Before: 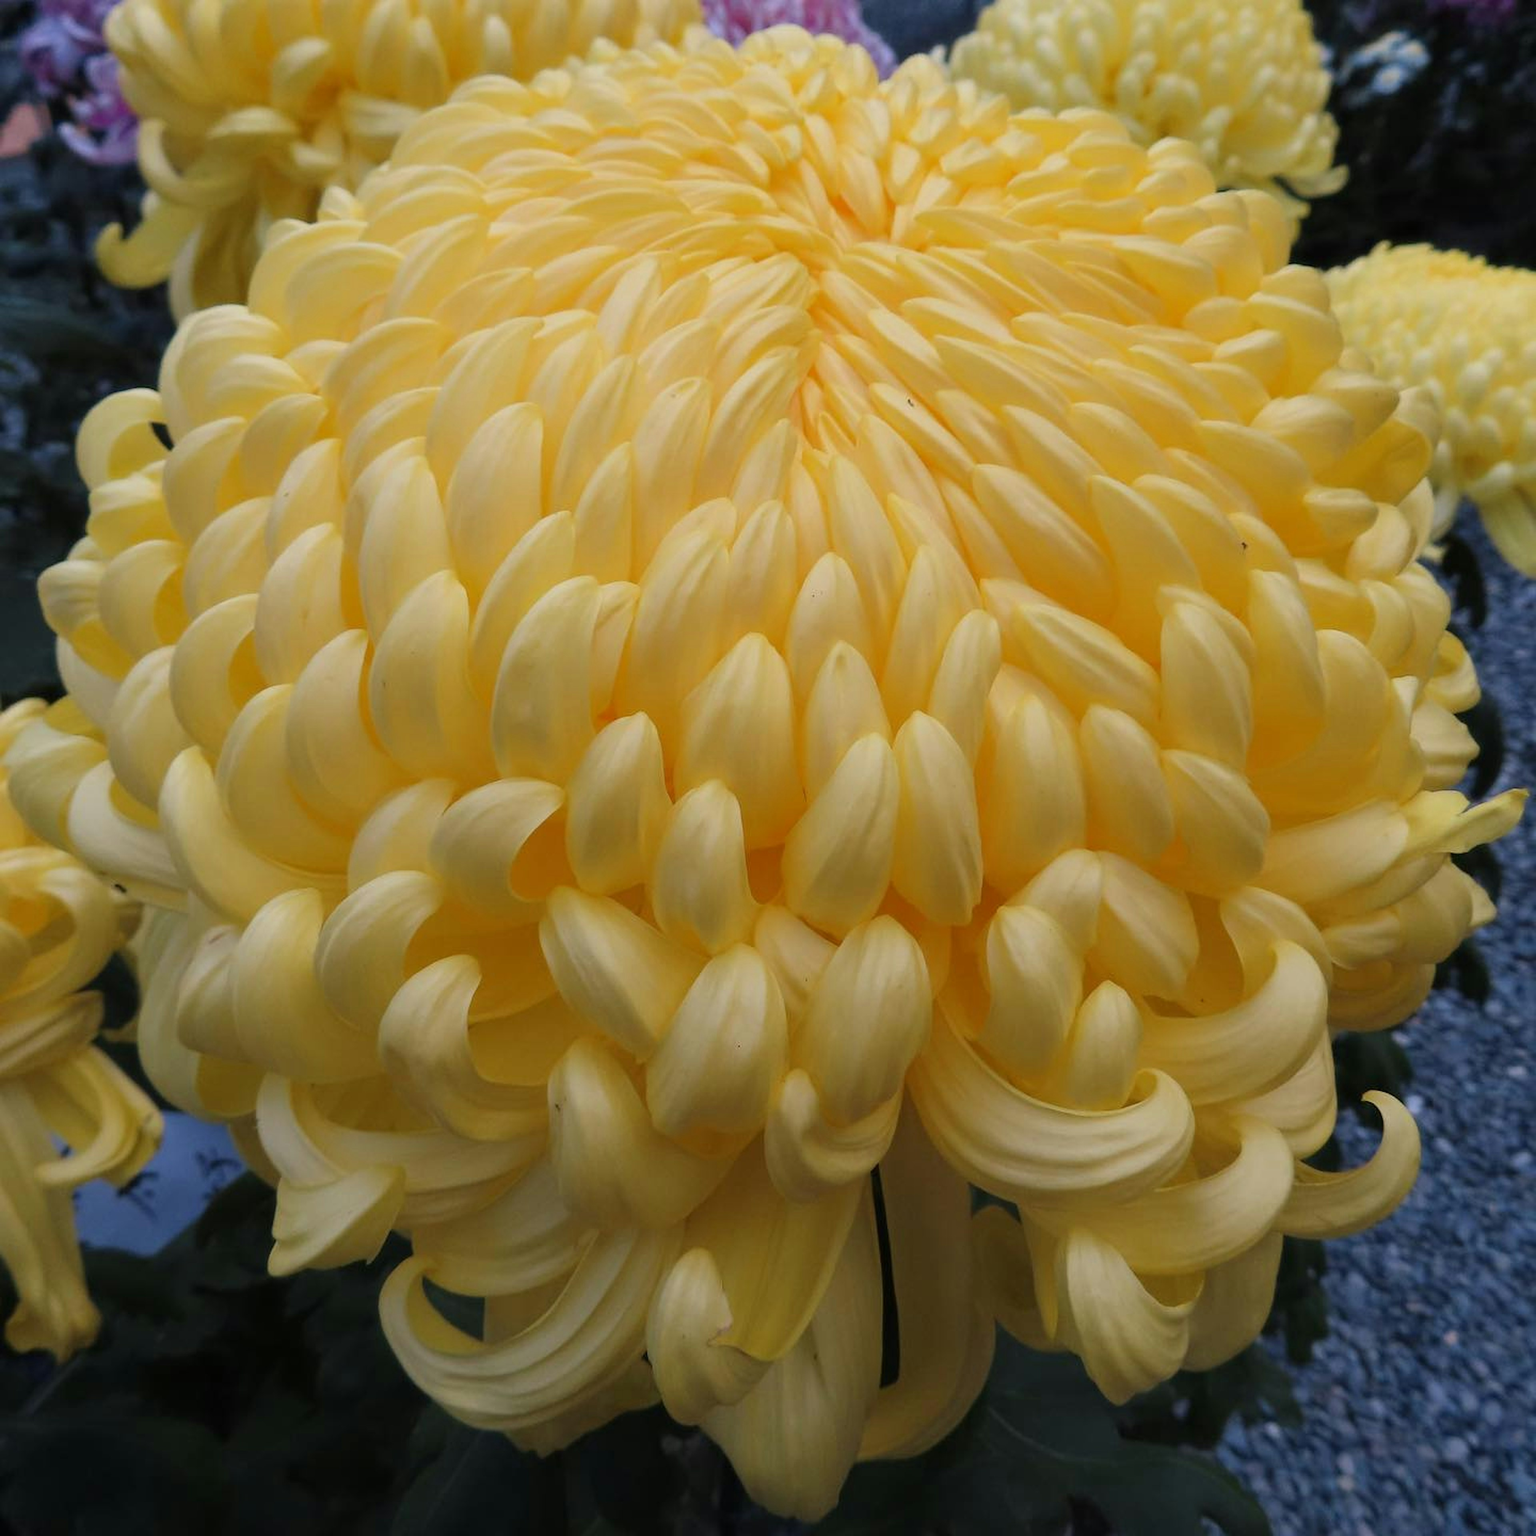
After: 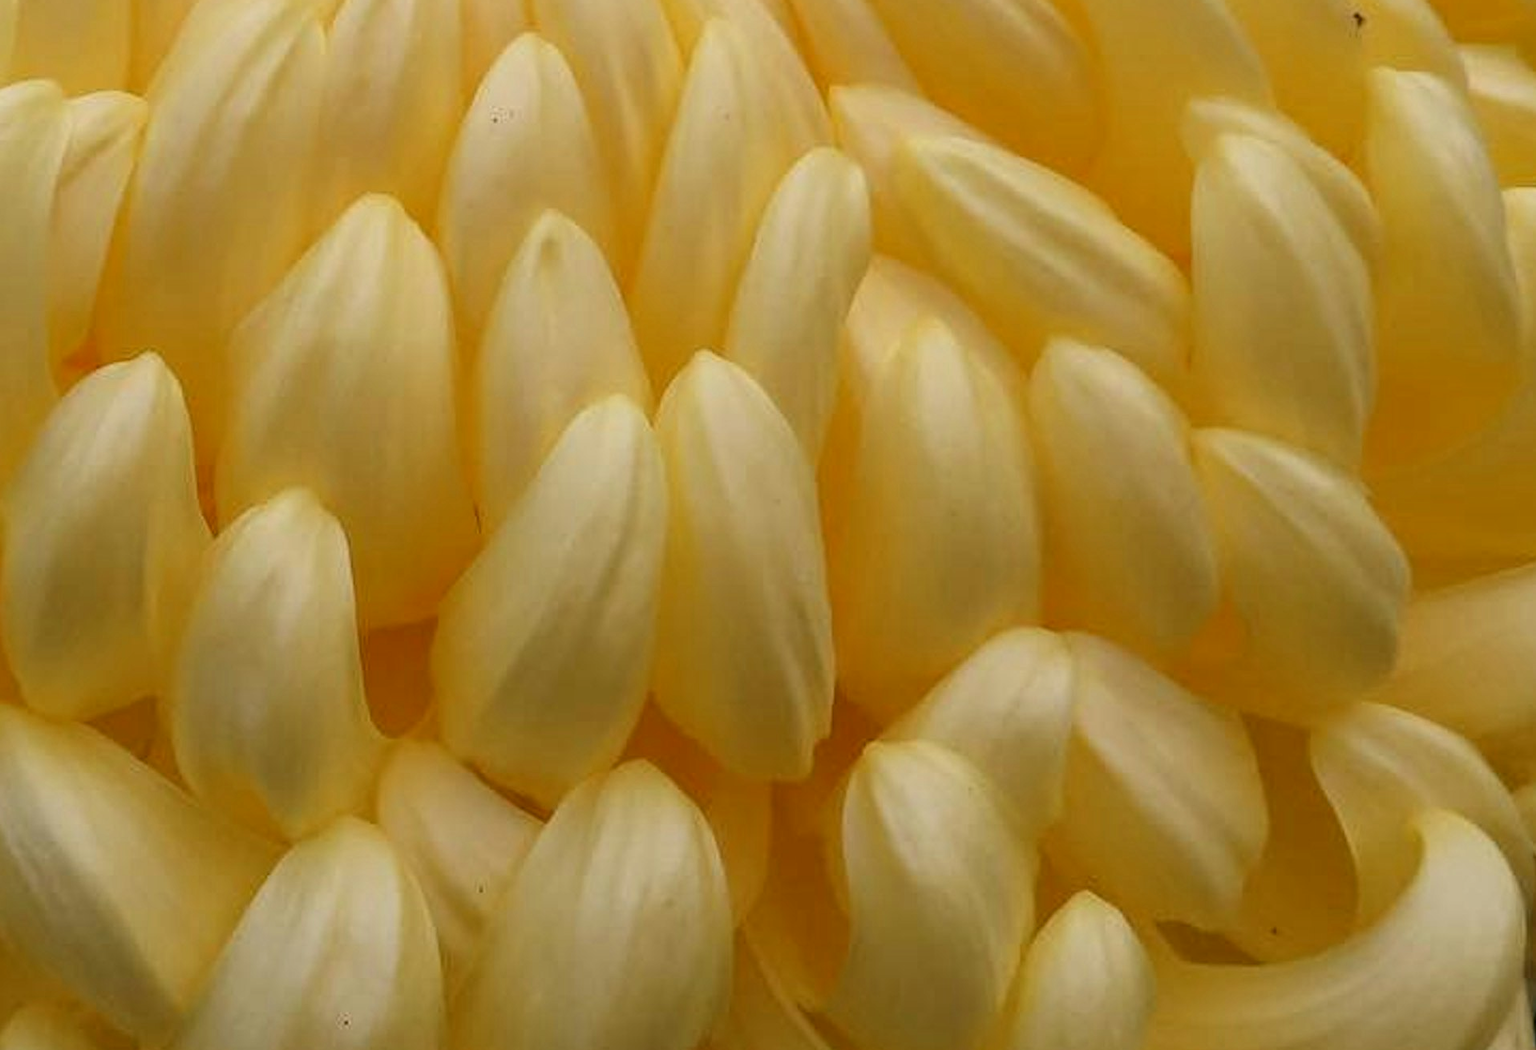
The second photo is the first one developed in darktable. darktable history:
crop: left 36.891%, top 34.92%, right 13.193%, bottom 30.953%
local contrast: on, module defaults
